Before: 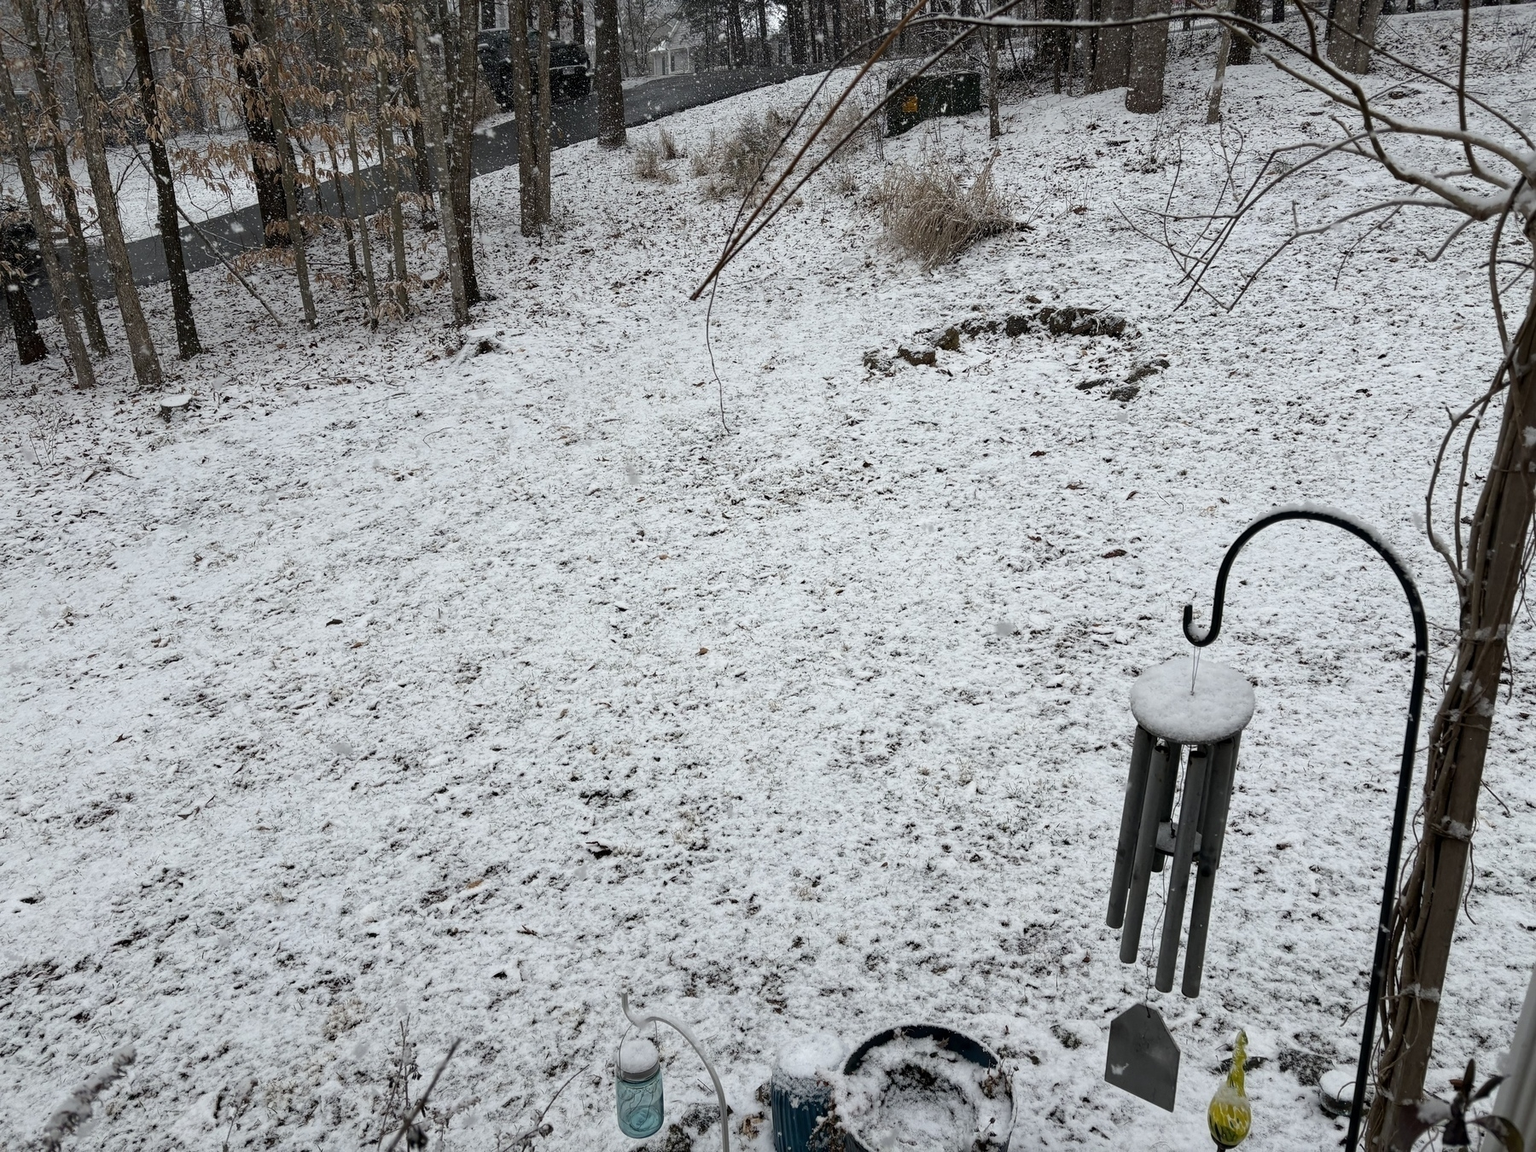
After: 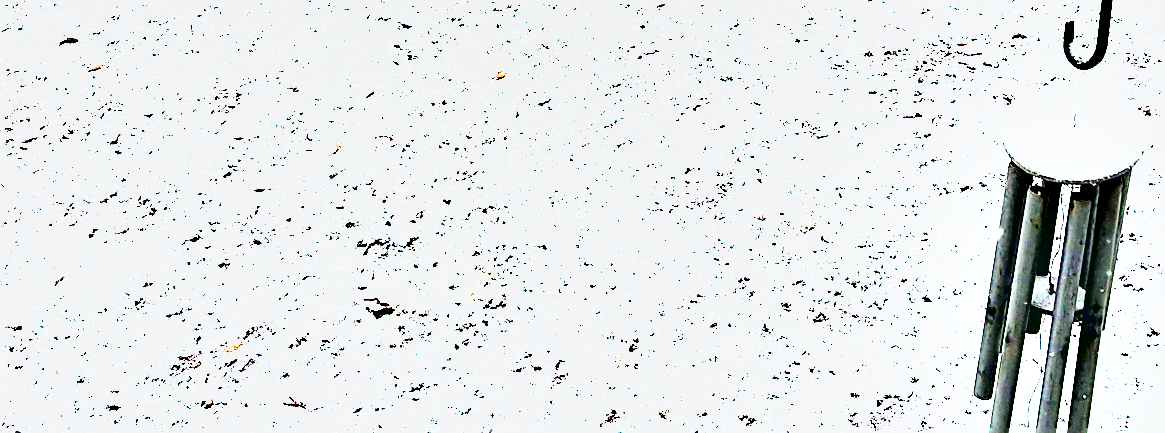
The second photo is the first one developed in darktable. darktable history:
sharpen: amount 0.744
crop: left 17.995%, top 51.012%, right 17.237%, bottom 16.856%
contrast brightness saturation: contrast 0.233, brightness 0.098, saturation 0.289
base curve: curves: ch0 [(0, 0.007) (0.028, 0.063) (0.121, 0.311) (0.46, 0.743) (0.859, 0.957) (1, 1)], preserve colors none
color balance rgb: power › hue 329.22°, perceptual saturation grading › global saturation 35.963%, perceptual saturation grading › shadows 35.527%, global vibrance 20%
levels: levels [0.036, 0.364, 0.827]
shadows and highlights: soften with gaussian
exposure: black level correction -0.005, exposure 1 EV, compensate highlight preservation false
